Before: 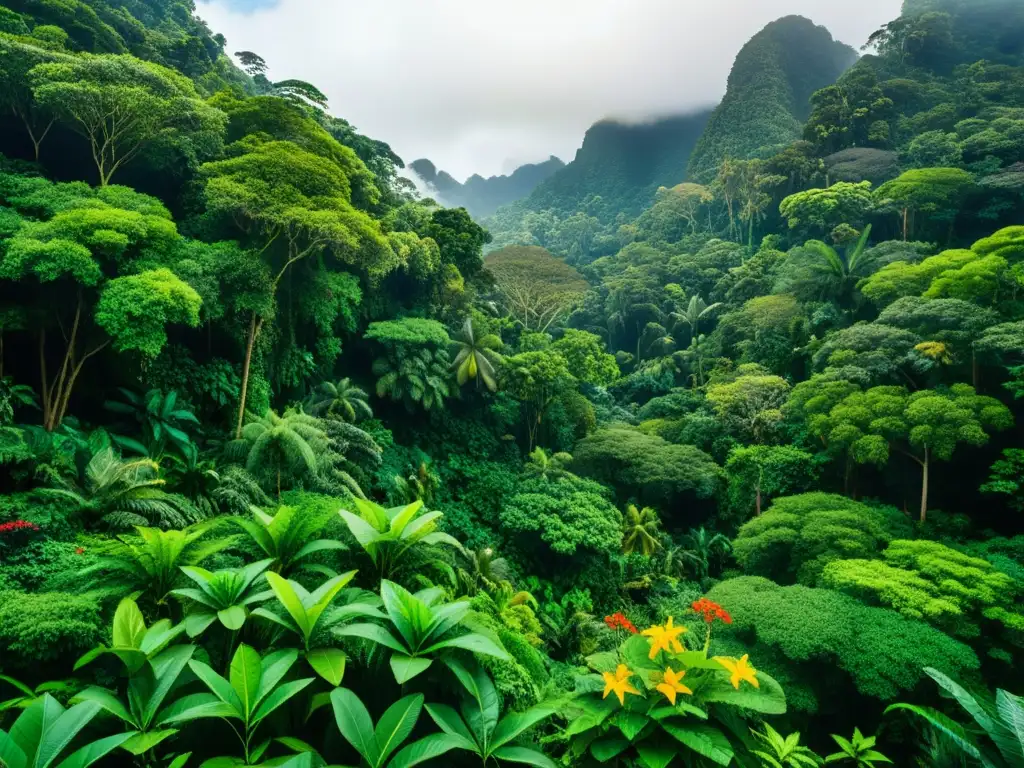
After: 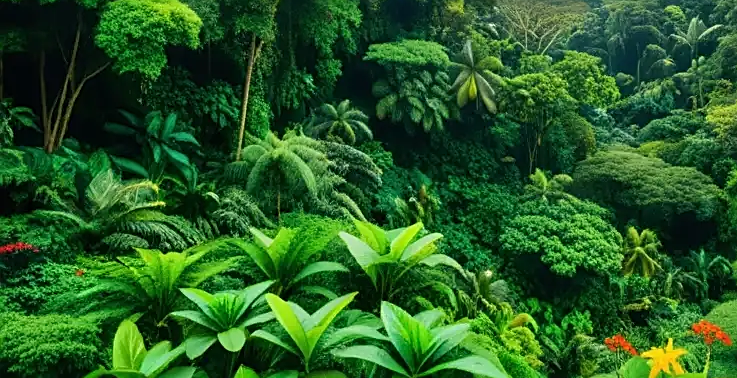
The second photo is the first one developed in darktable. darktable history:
sharpen: on, module defaults
crop: top 36.221%, right 27.965%, bottom 14.495%
